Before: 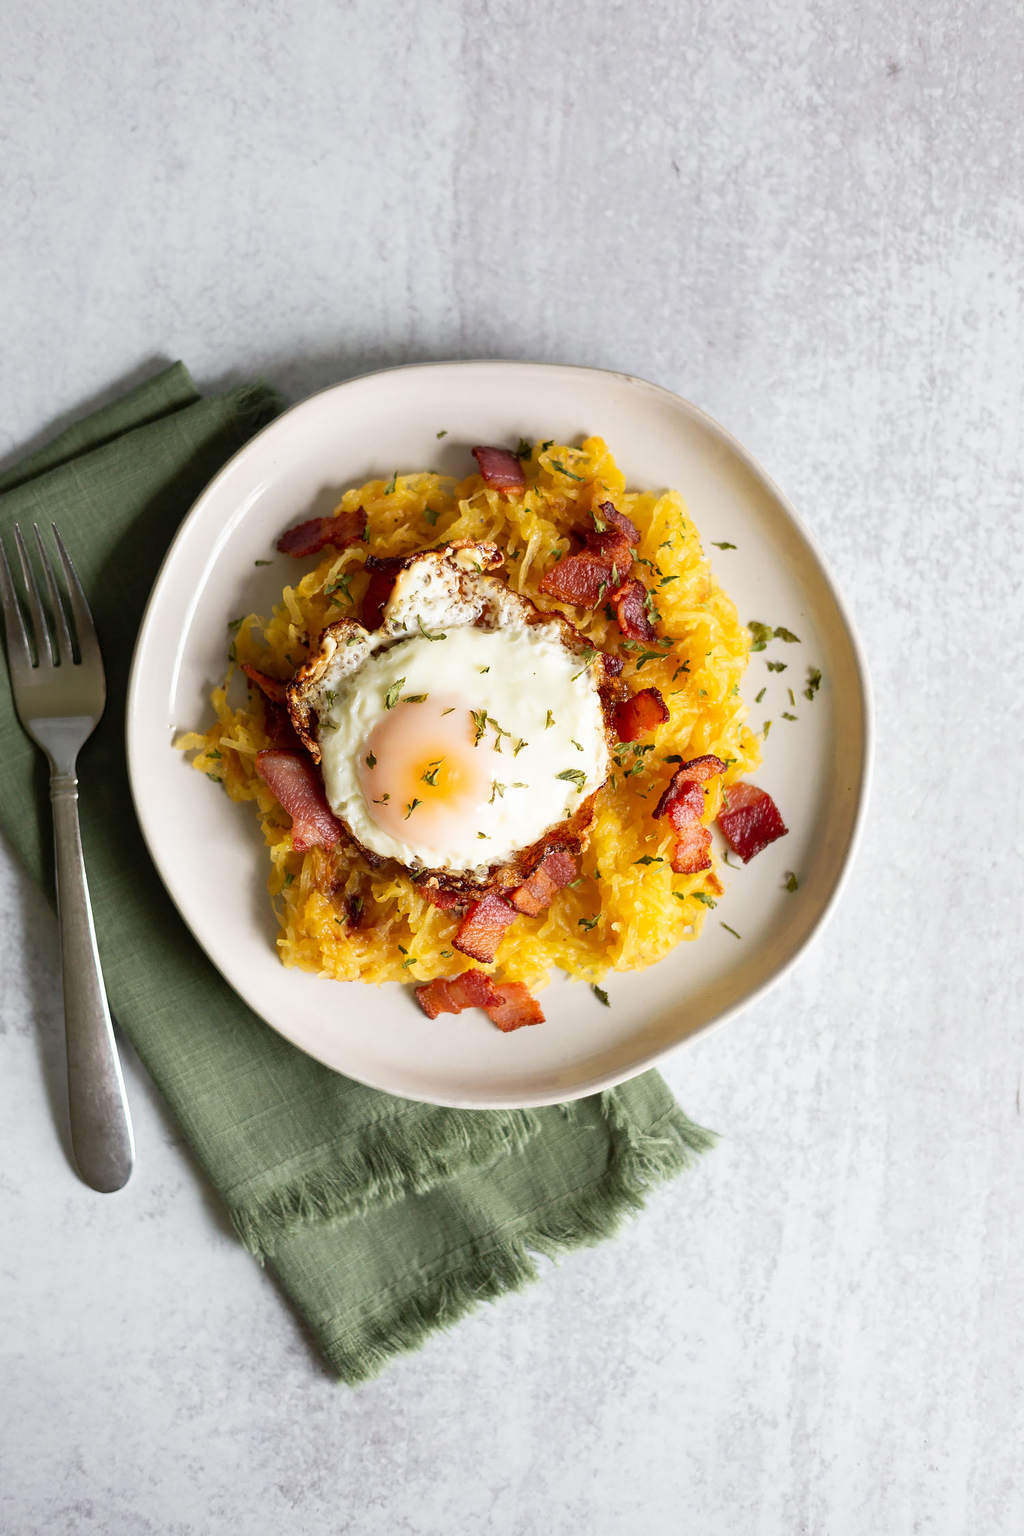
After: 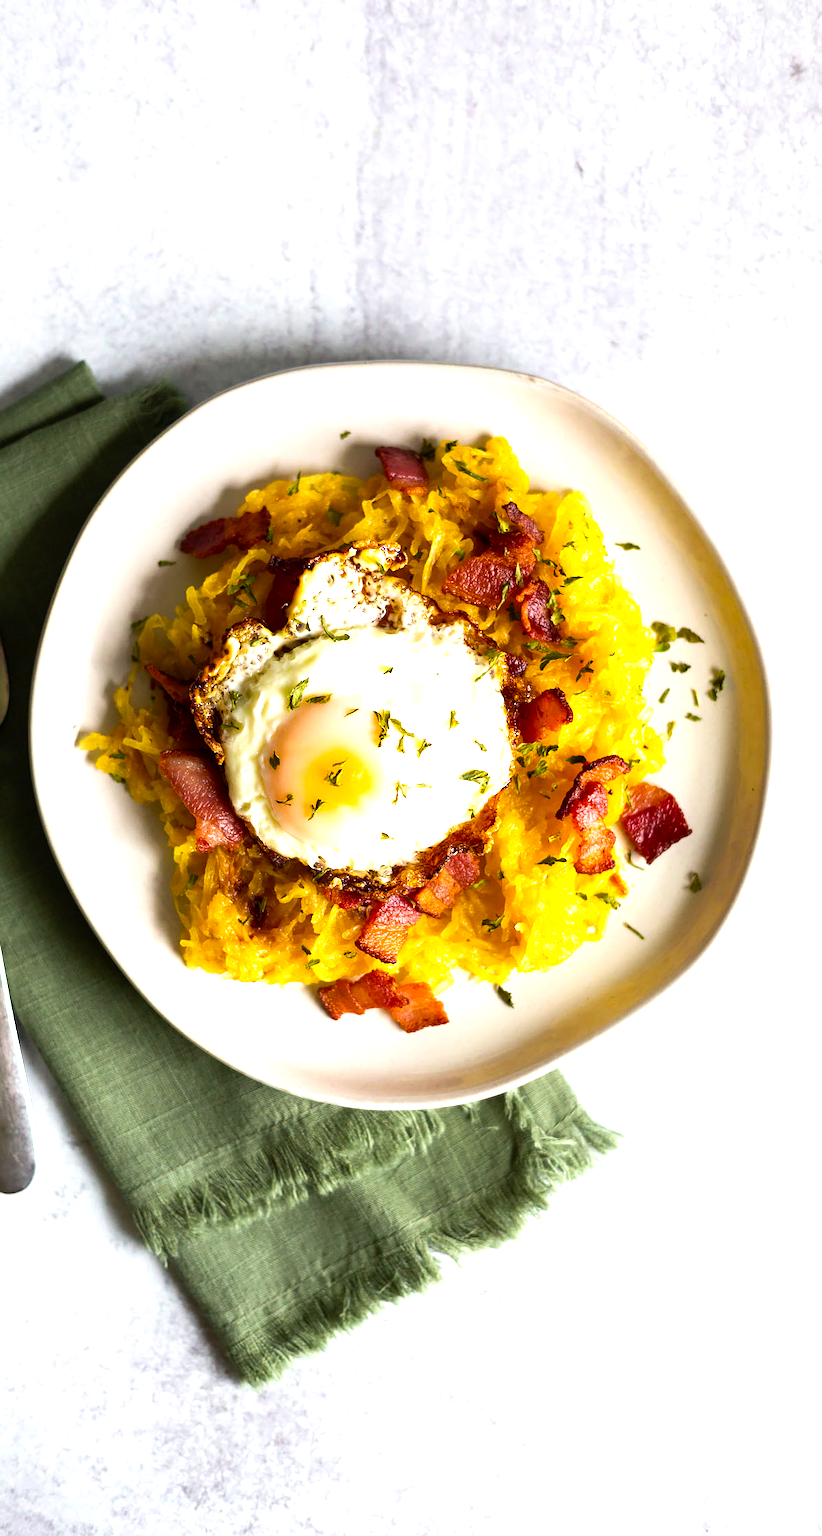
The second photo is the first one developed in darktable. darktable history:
crop and rotate: left 9.486%, right 10.185%
exposure: exposure 0.201 EV, compensate highlight preservation false
color balance rgb: power › hue 209.83°, perceptual saturation grading › global saturation 30.371%, perceptual brilliance grading › global brilliance 14.697%, perceptual brilliance grading › shadows -35.438%, global vibrance 20%
